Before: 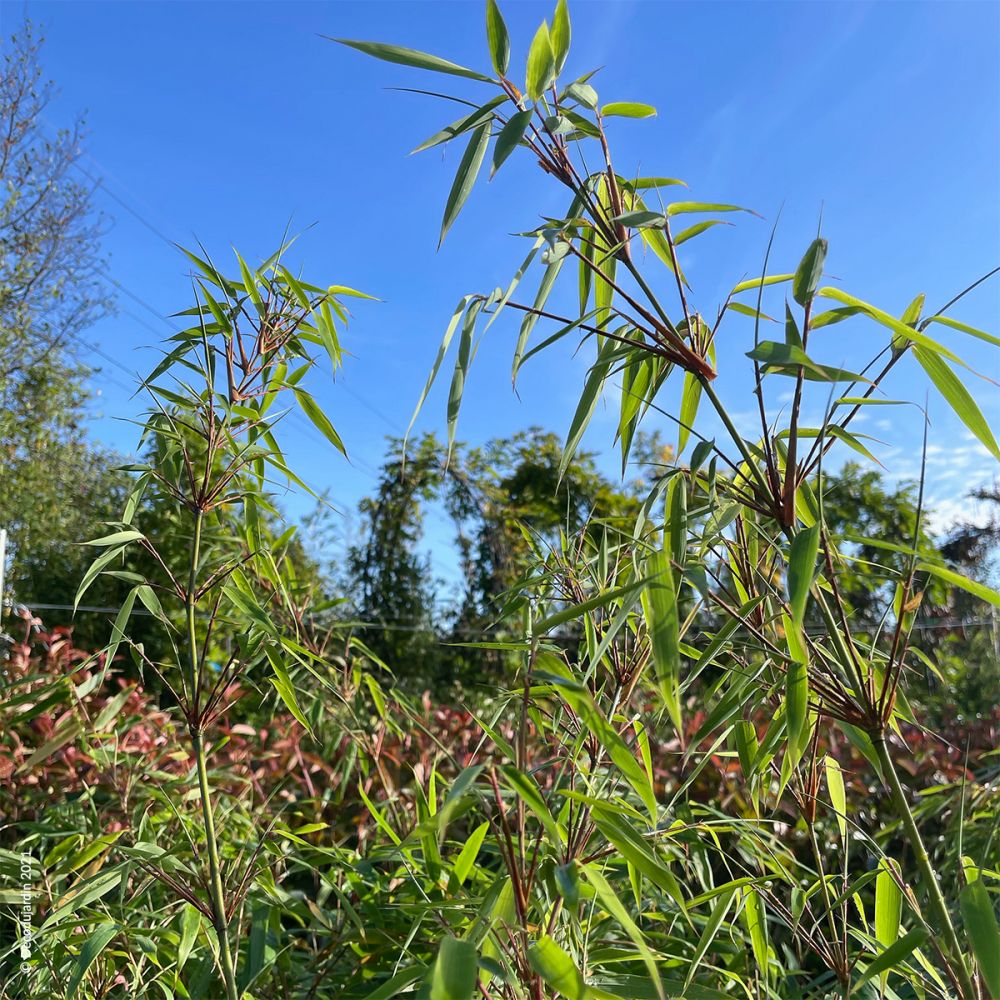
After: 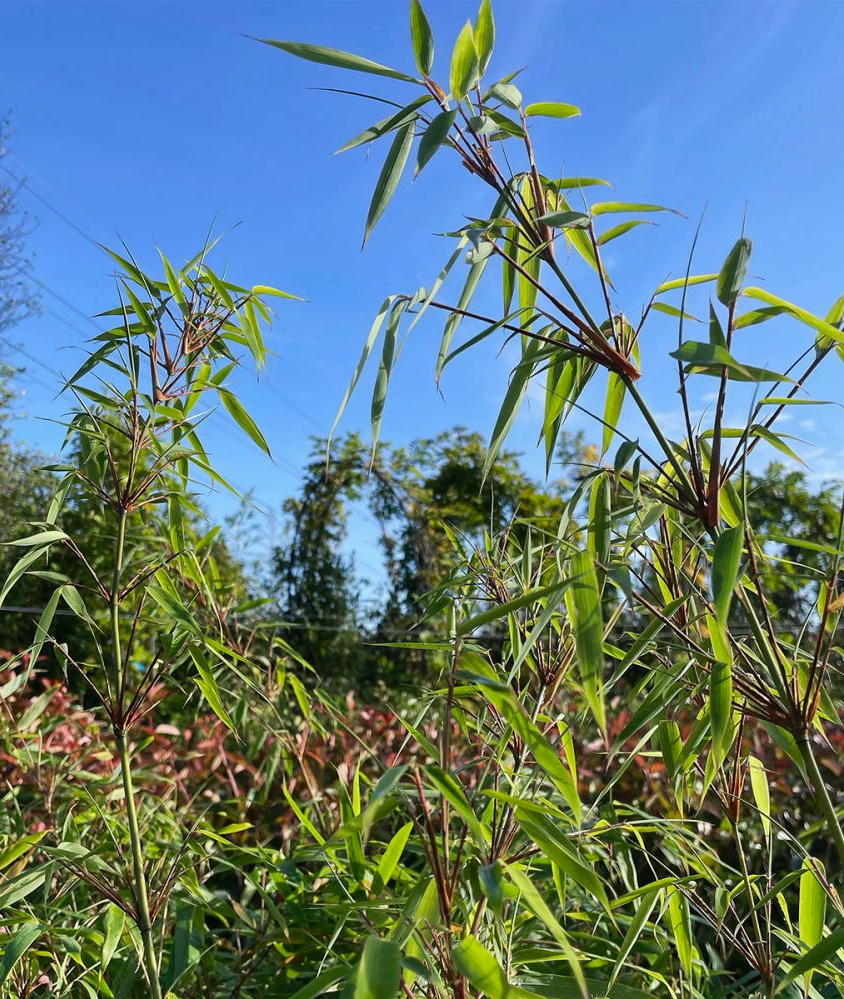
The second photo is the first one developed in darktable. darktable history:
crop: left 7.649%, right 7.865%
tone curve: curves: ch0 [(0, 0) (0.003, 0.014) (0.011, 0.014) (0.025, 0.022) (0.044, 0.041) (0.069, 0.063) (0.1, 0.086) (0.136, 0.118) (0.177, 0.161) (0.224, 0.211) (0.277, 0.262) (0.335, 0.323) (0.399, 0.384) (0.468, 0.459) (0.543, 0.54) (0.623, 0.624) (0.709, 0.711) (0.801, 0.796) (0.898, 0.879) (1, 1)], preserve colors none
